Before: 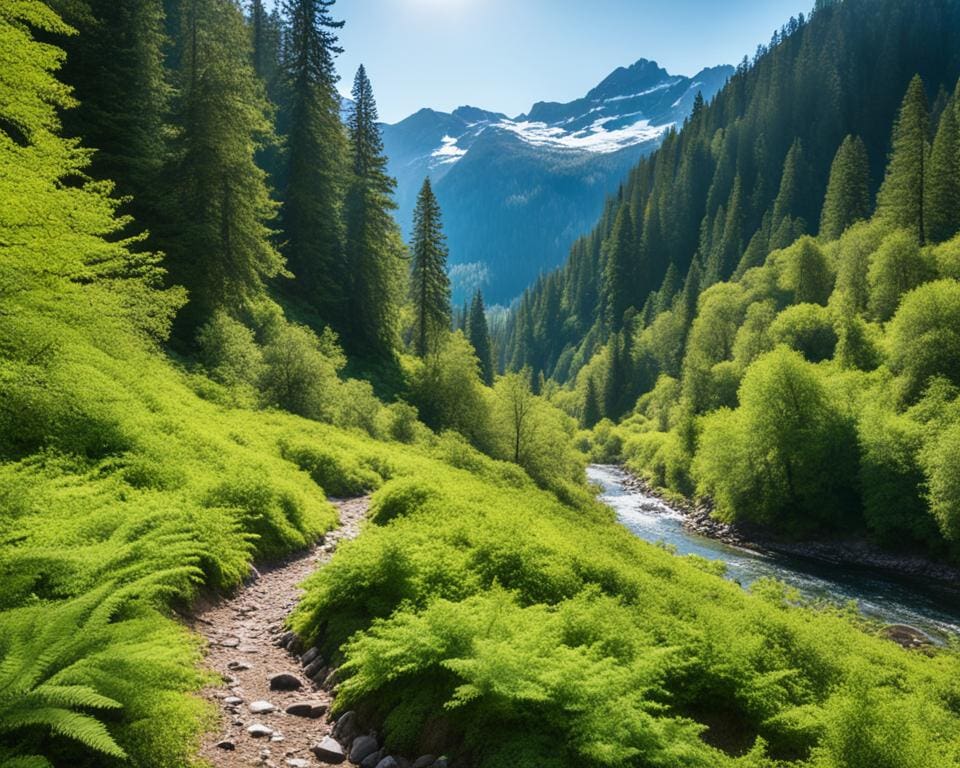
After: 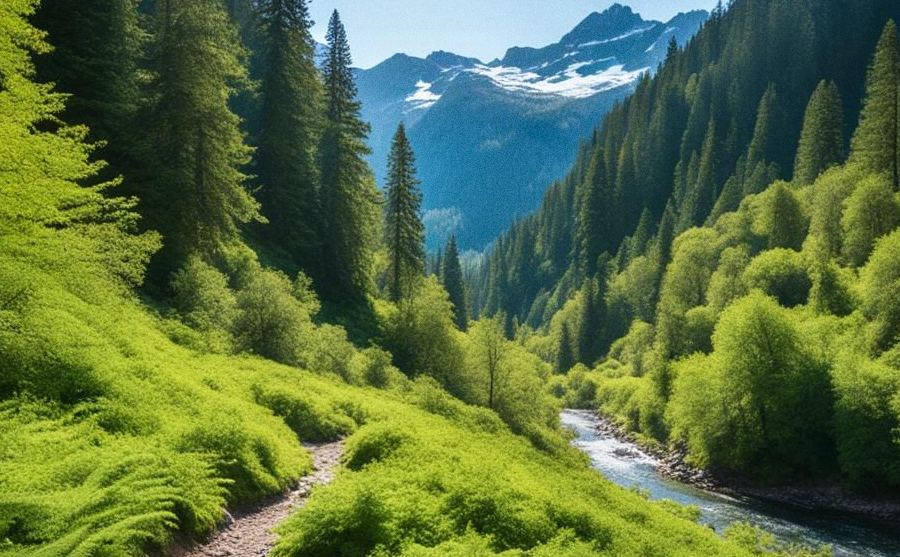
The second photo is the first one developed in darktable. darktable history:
crop: left 2.737%, top 7.287%, right 3.421%, bottom 20.179%
grain: coarseness 0.47 ISO
